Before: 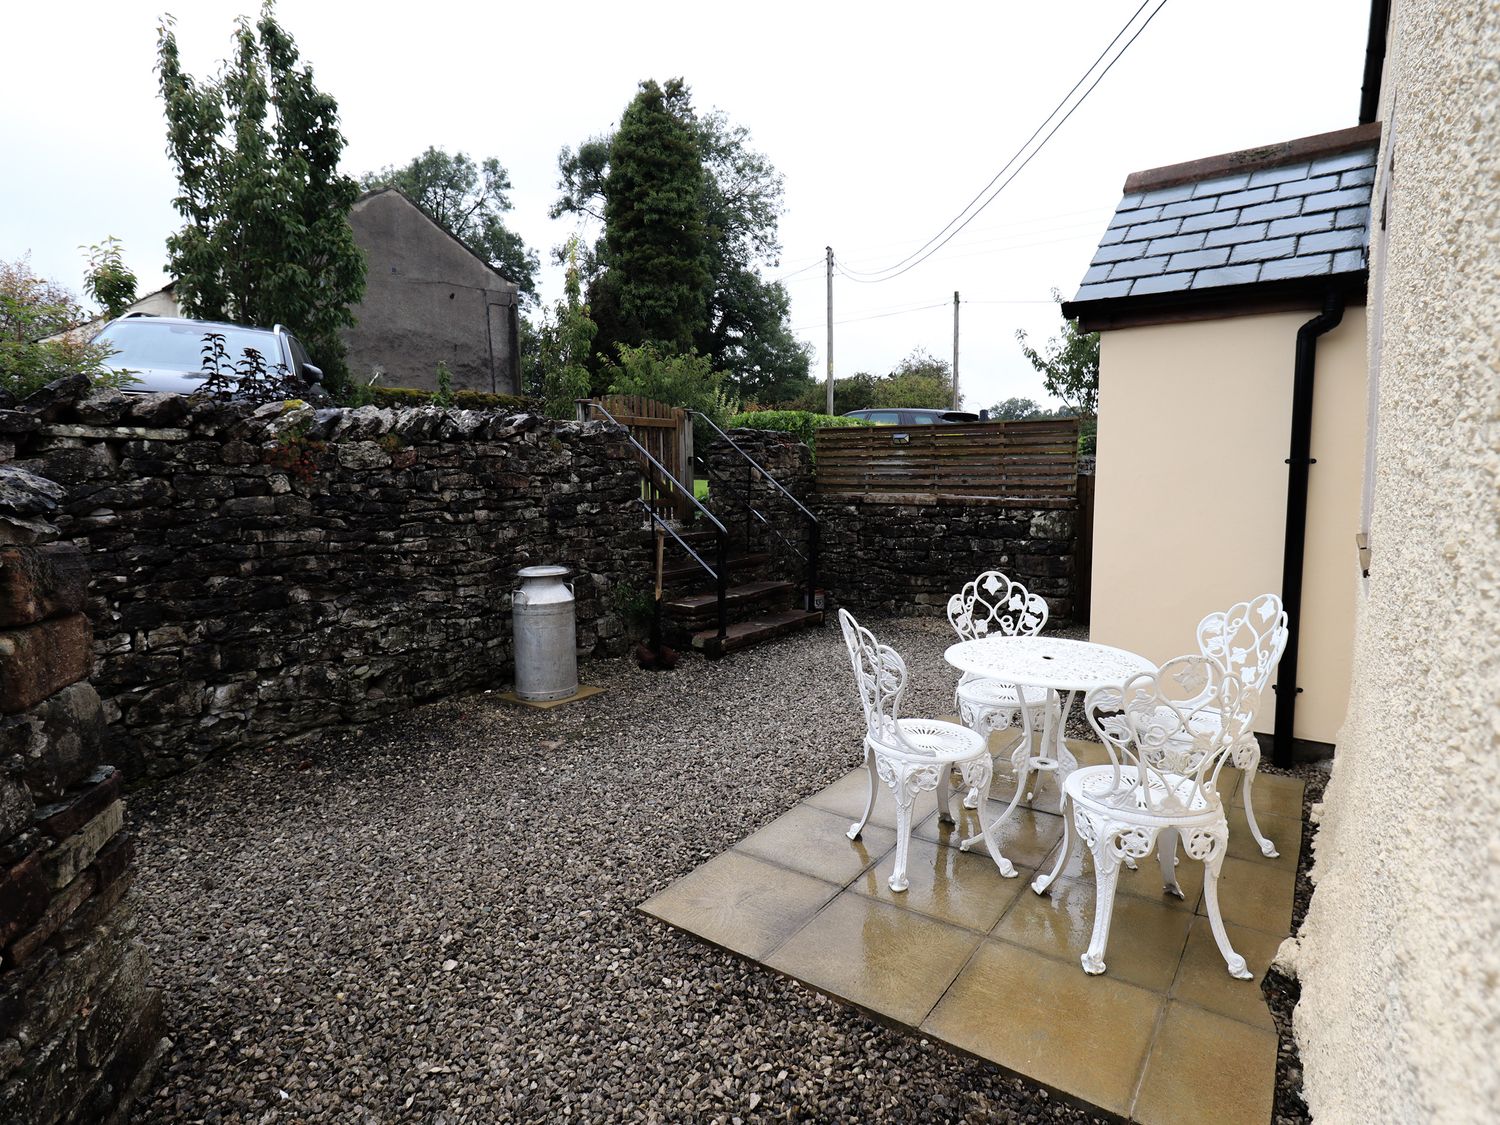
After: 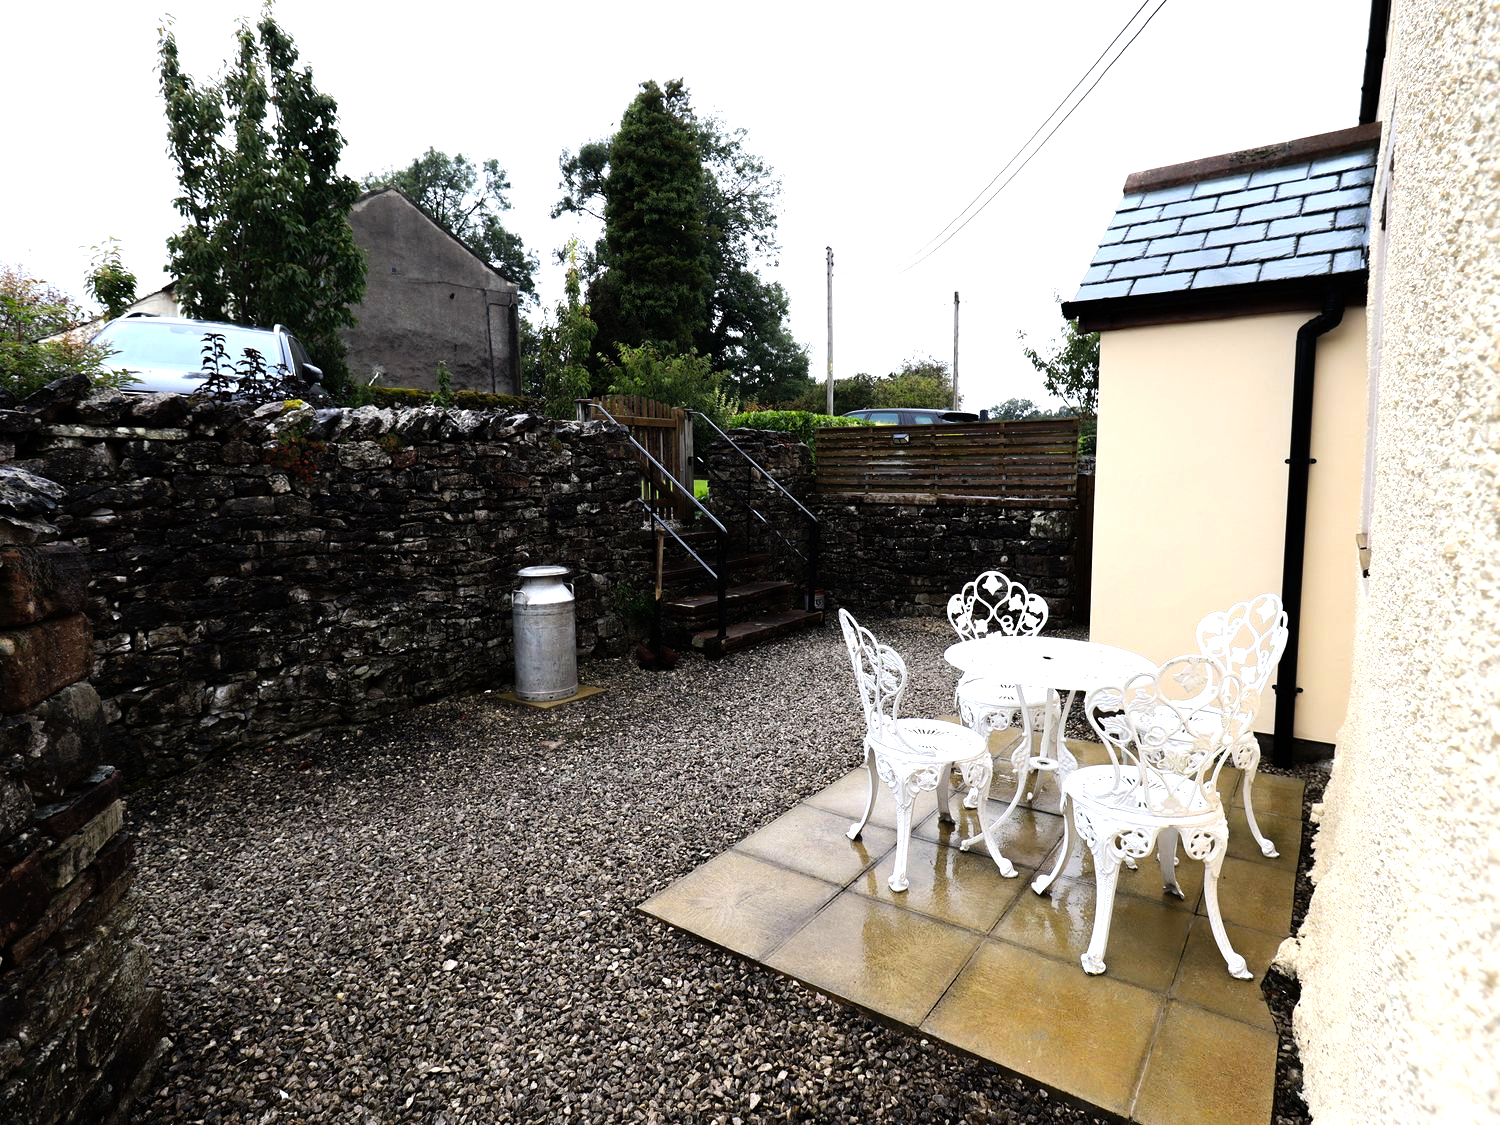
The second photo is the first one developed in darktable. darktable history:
tone equalizer: -8 EV -0.75 EV, -7 EV -0.7 EV, -6 EV -0.6 EV, -5 EV -0.4 EV, -3 EV 0.4 EV, -2 EV 0.6 EV, -1 EV 0.7 EV, +0 EV 0.75 EV, edges refinement/feathering 500, mask exposure compensation -1.57 EV, preserve details no
color balance: output saturation 120%
